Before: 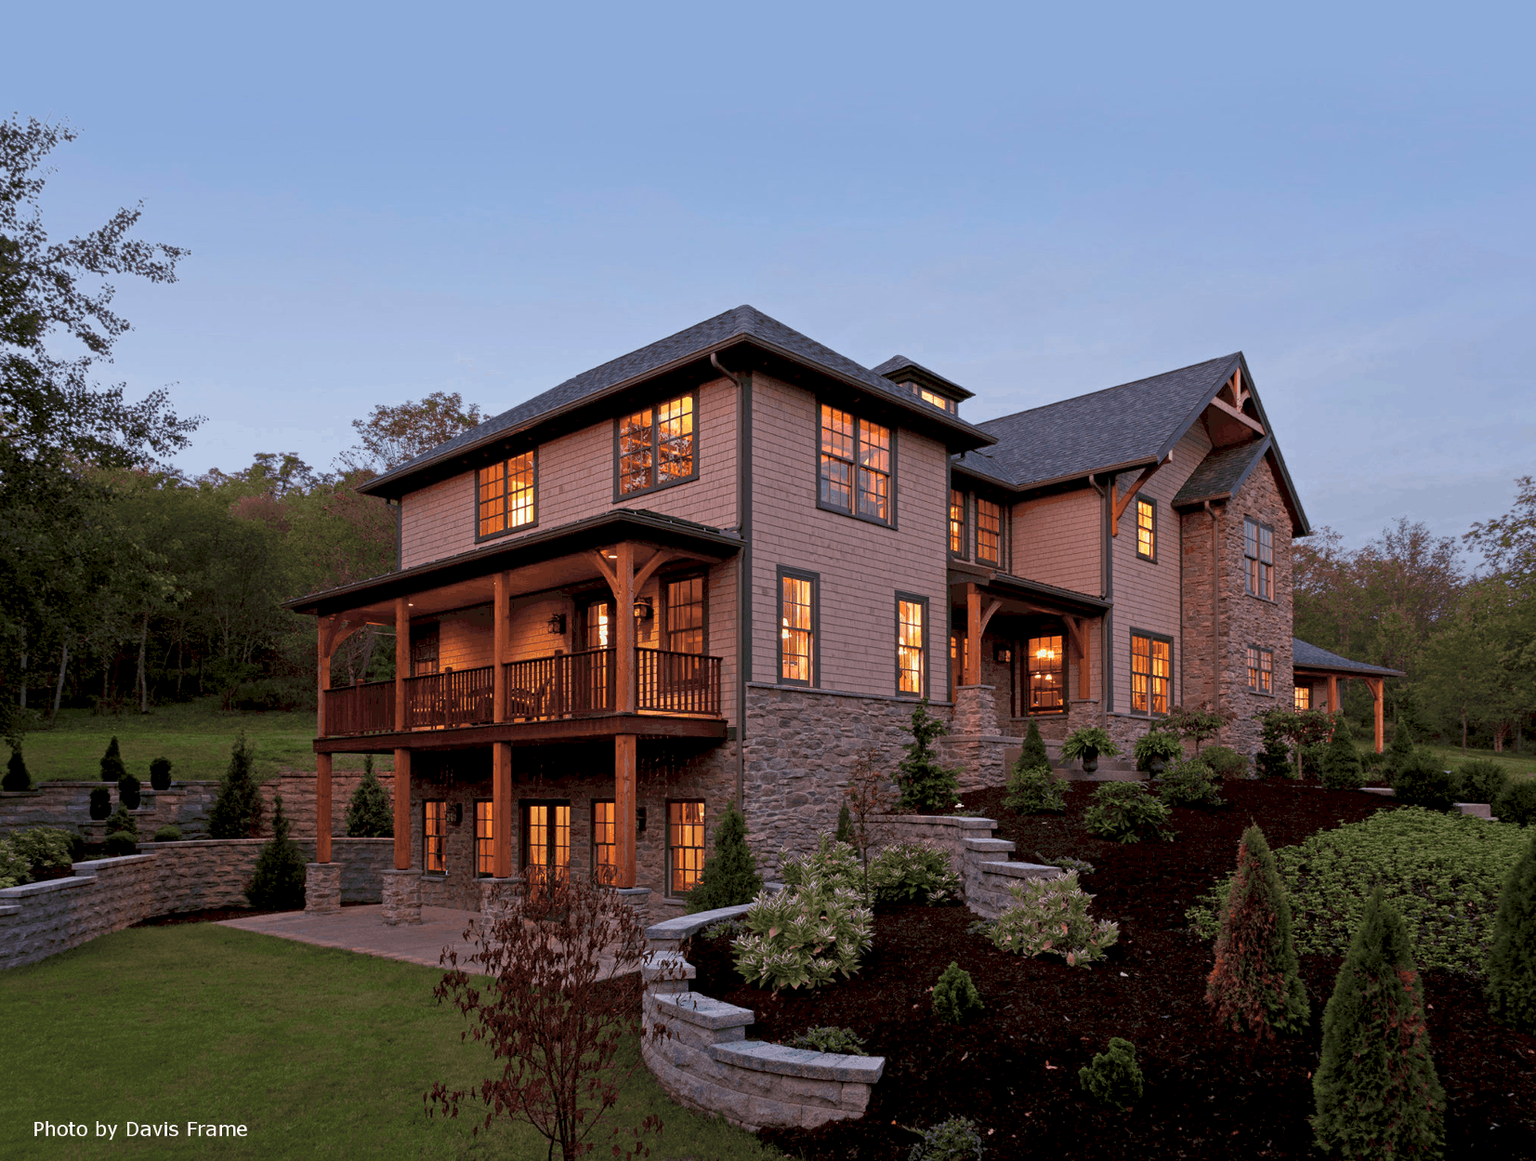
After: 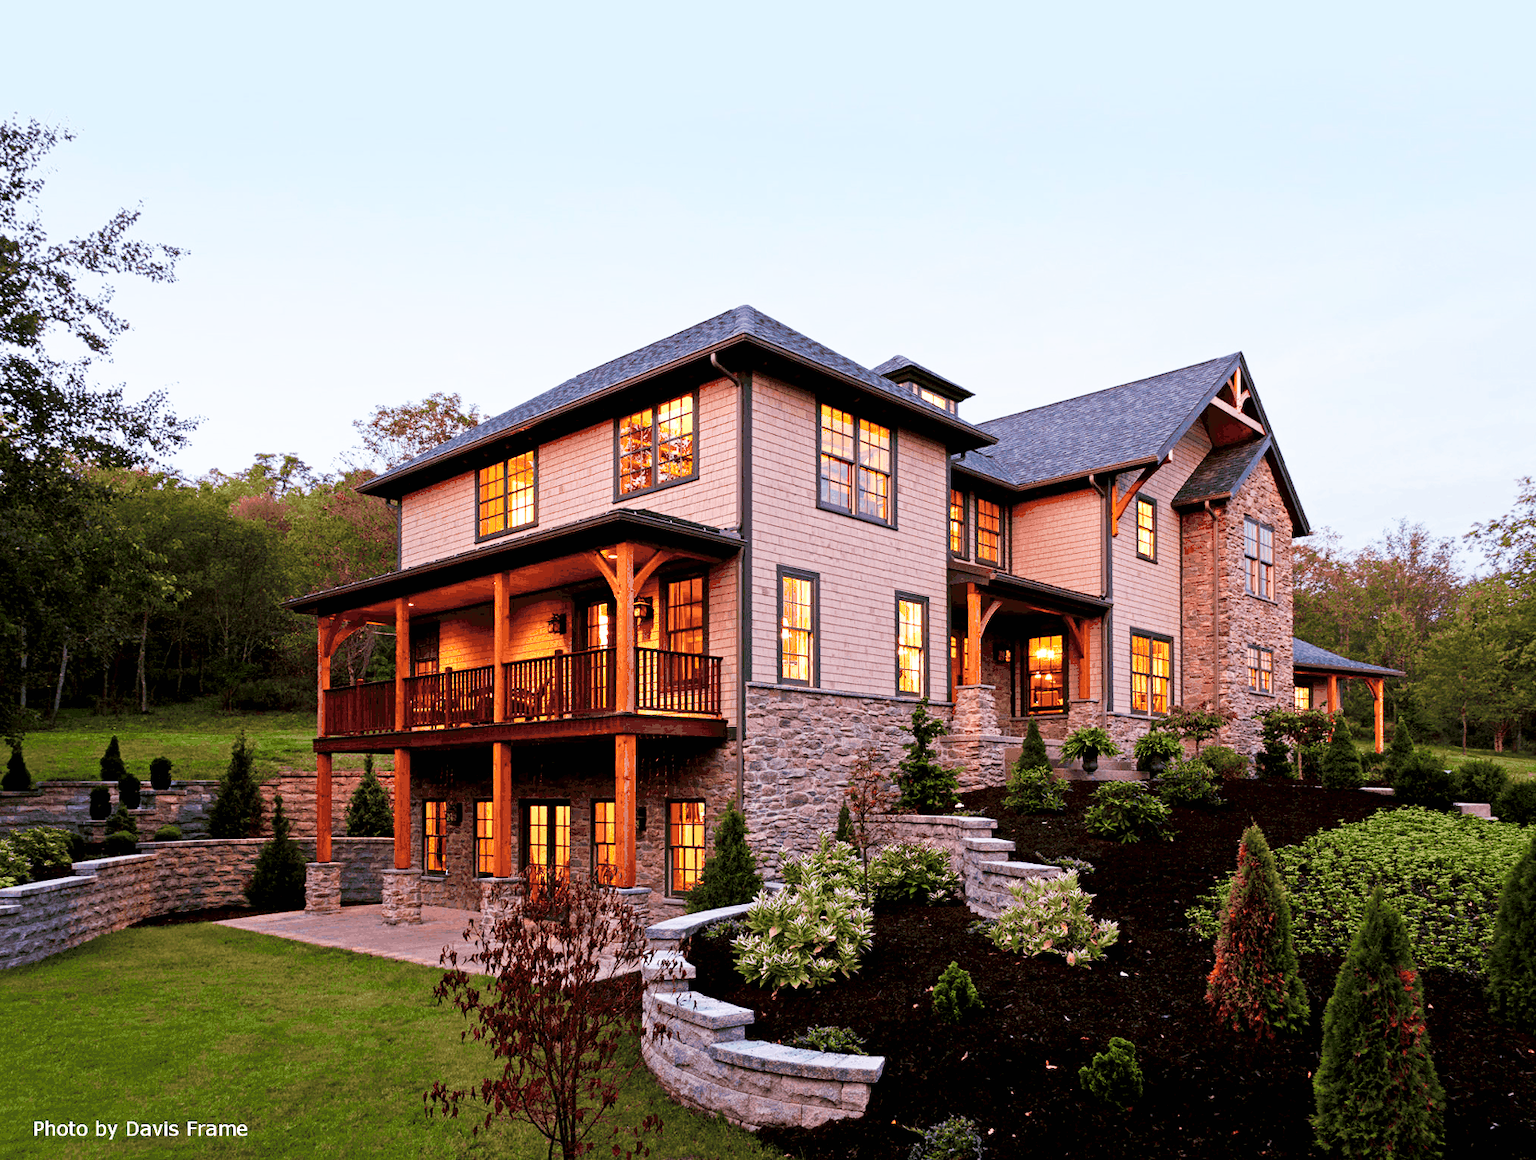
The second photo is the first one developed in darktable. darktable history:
base curve: curves: ch0 [(0, 0) (0.007, 0.004) (0.027, 0.03) (0.046, 0.07) (0.207, 0.54) (0.442, 0.872) (0.673, 0.972) (1, 1)], preserve colors none
exposure: exposure 0.201 EV, compensate highlight preservation false
